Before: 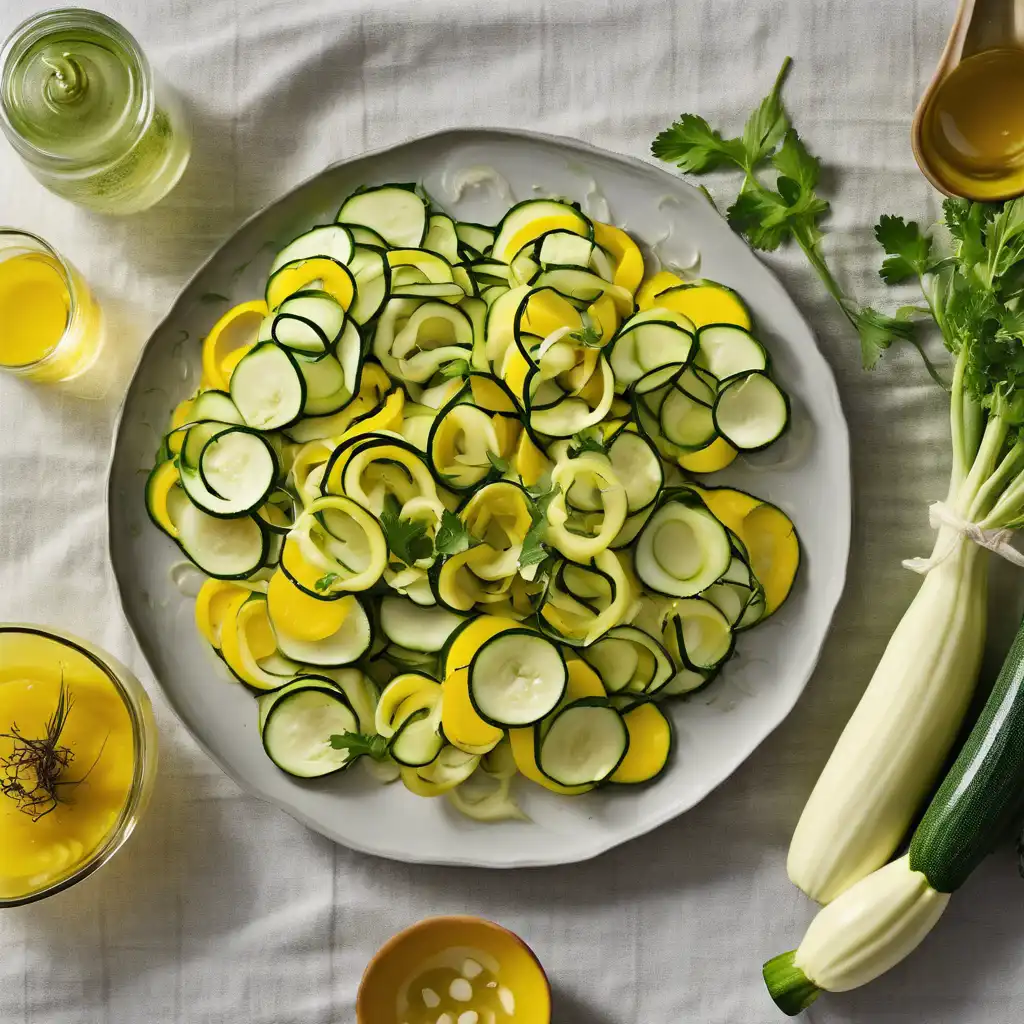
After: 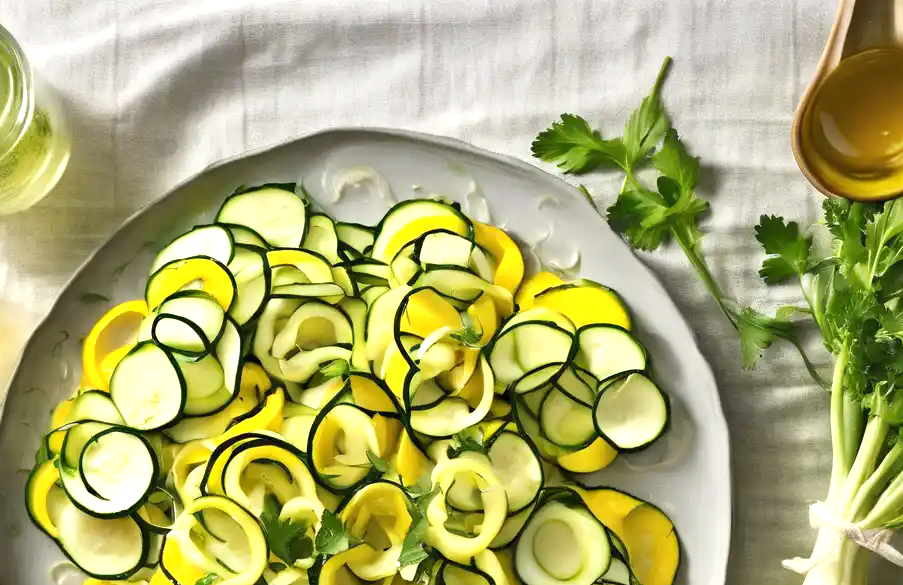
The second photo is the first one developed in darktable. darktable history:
exposure: exposure 0.636 EV, compensate highlight preservation false
crop and rotate: left 11.812%, bottom 42.776%
